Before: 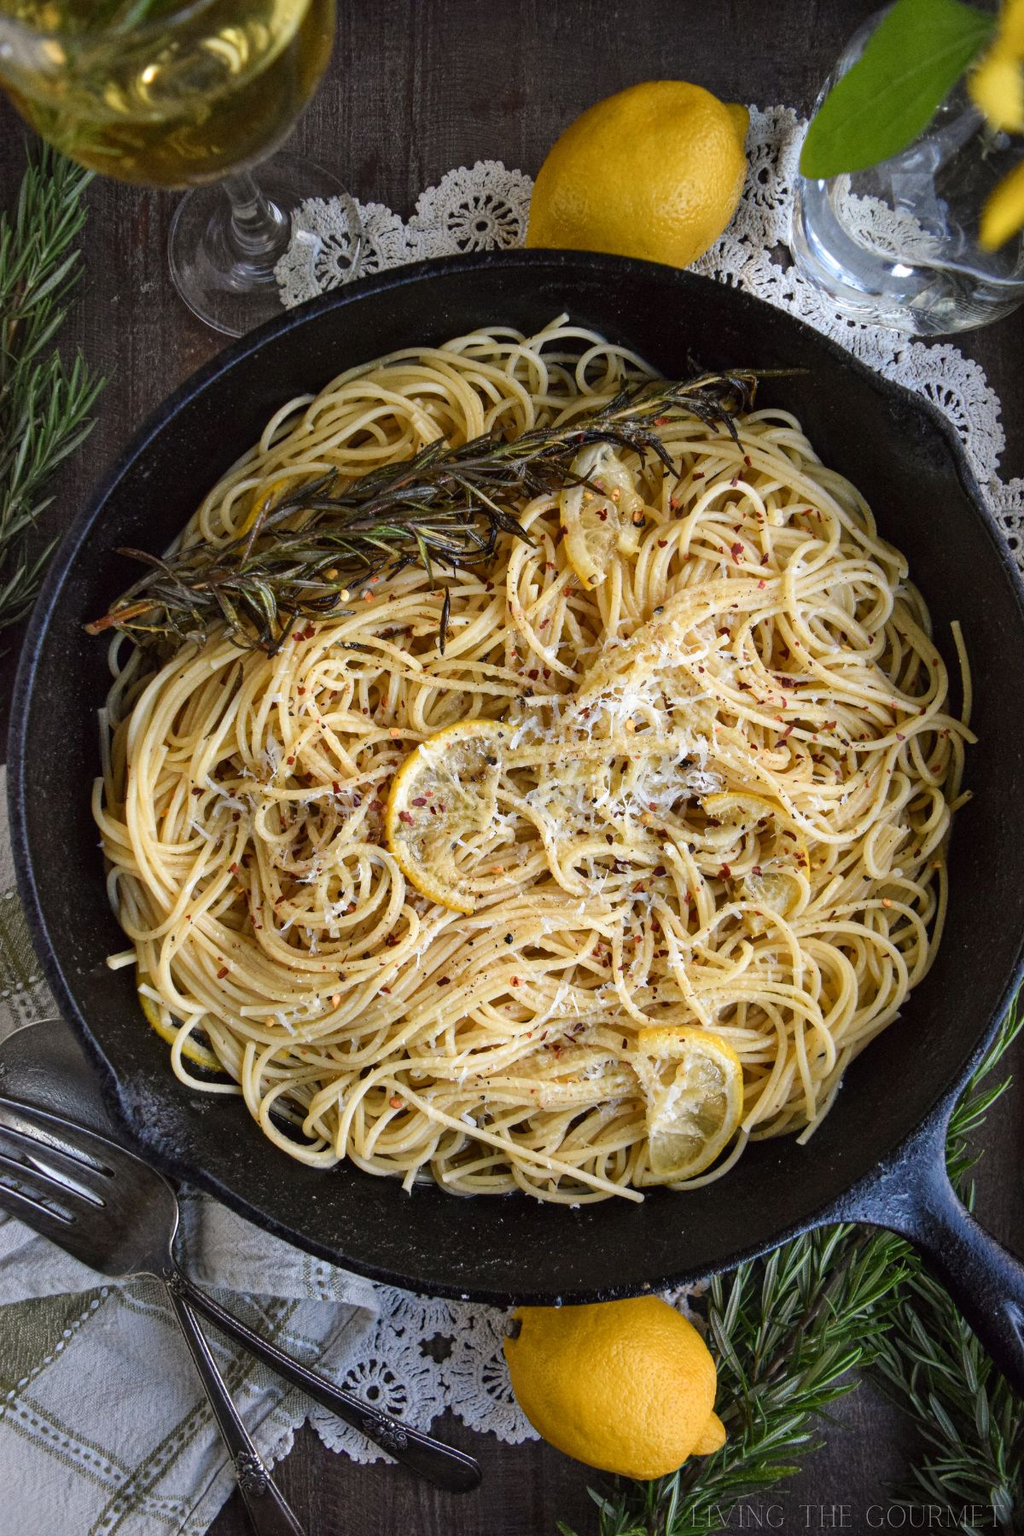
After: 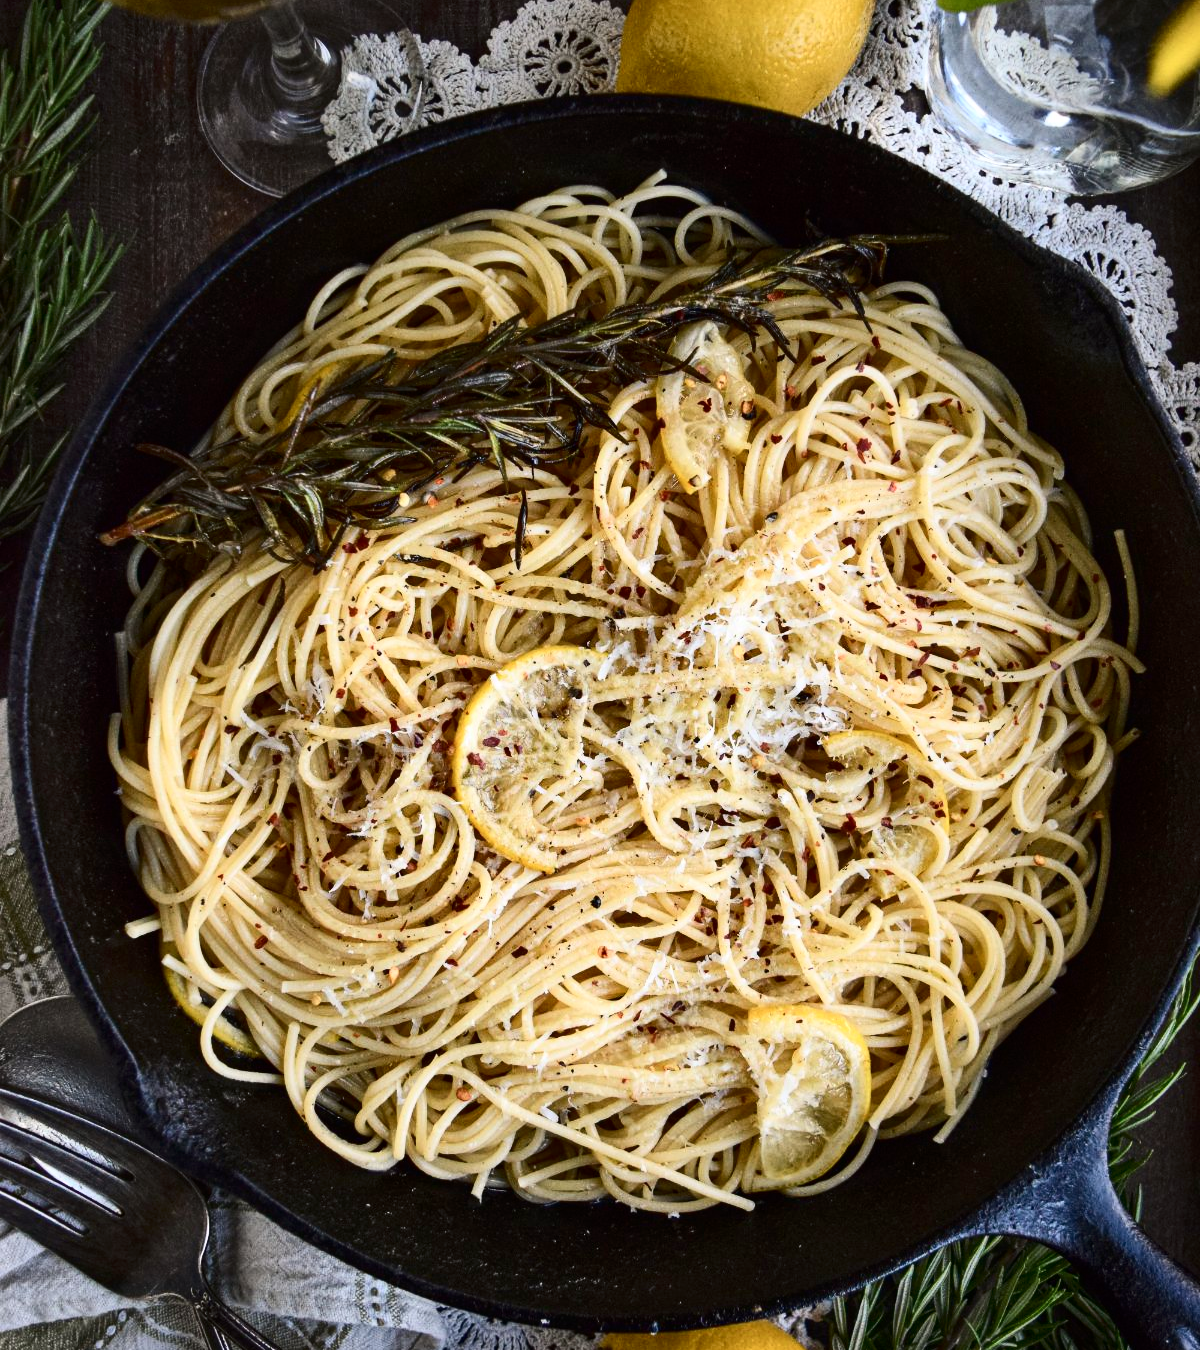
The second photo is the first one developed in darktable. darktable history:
contrast brightness saturation: contrast 0.28
crop: top 11.038%, bottom 13.962%
